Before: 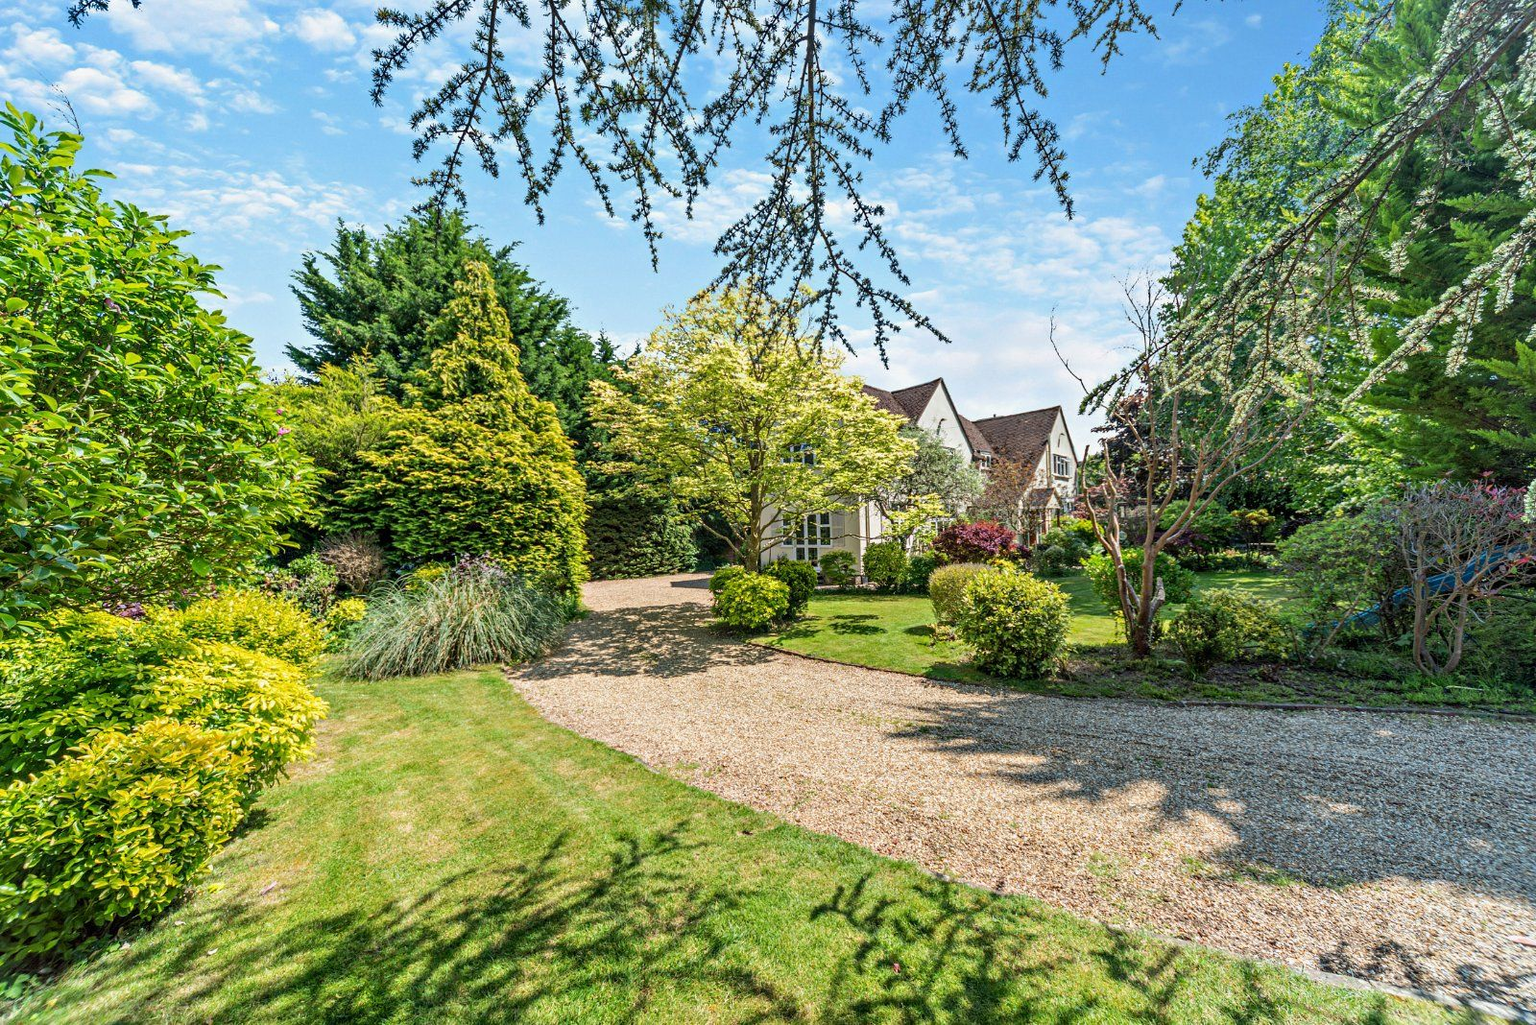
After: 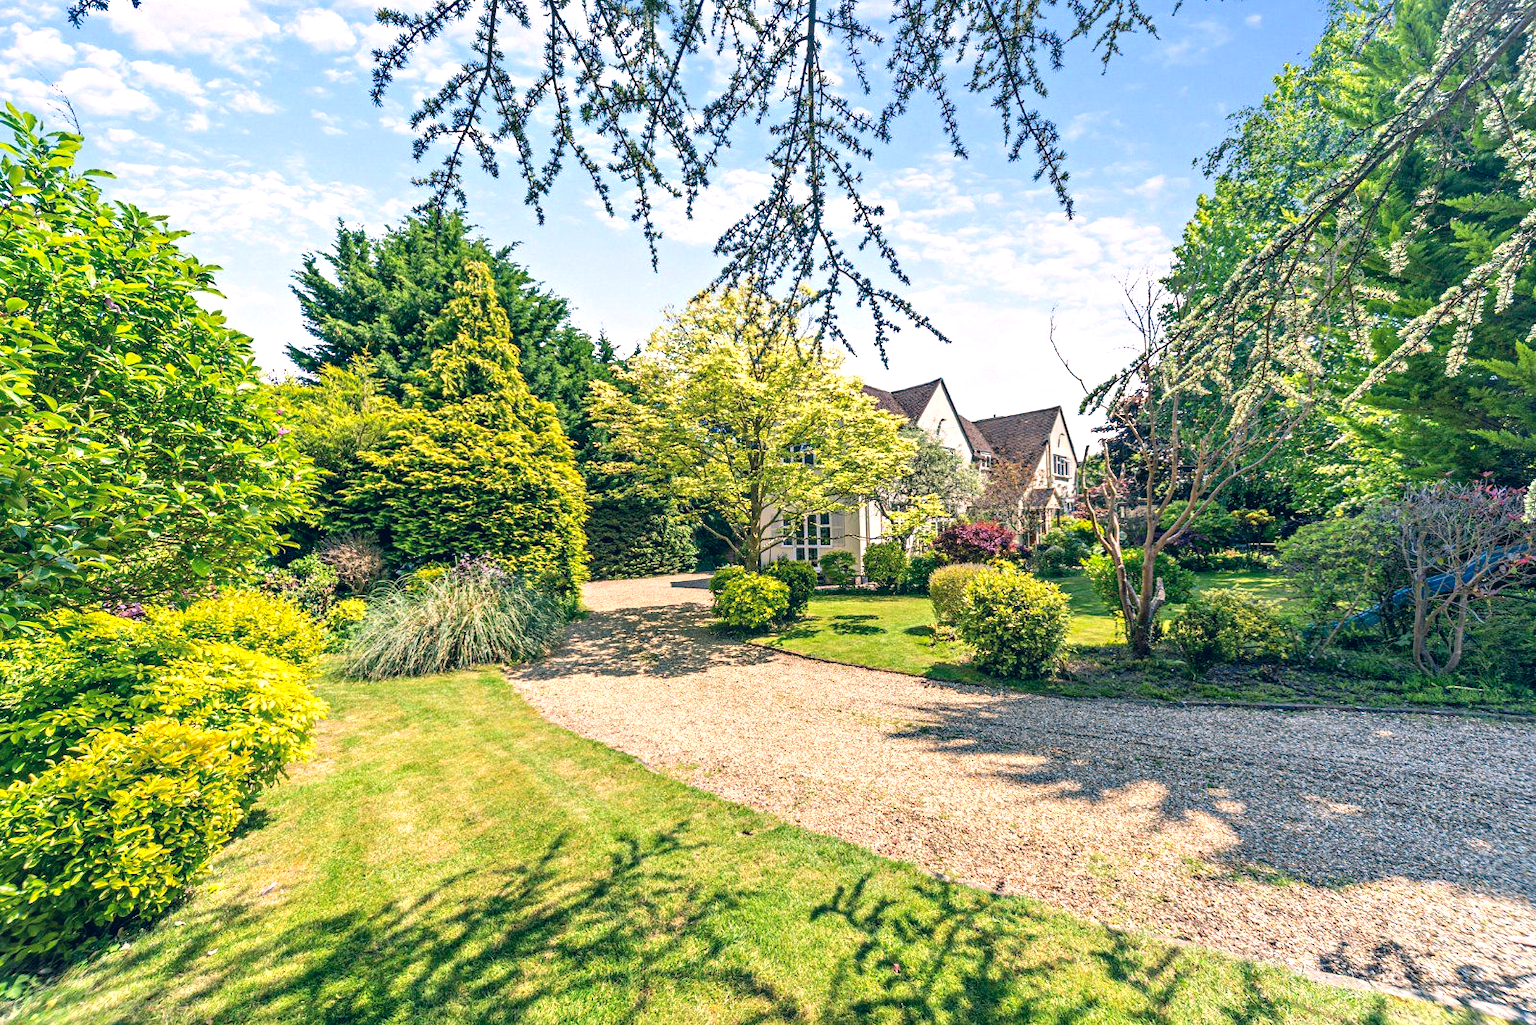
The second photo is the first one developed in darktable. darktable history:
exposure: black level correction 0, exposure 0.499 EV, compensate highlight preservation false
color calibration: illuminant as shot in camera, x 0.358, y 0.373, temperature 4628.91 K, clip negative RGB from gamut false
color correction: highlights a* 10.32, highlights b* 14.82, shadows a* -9.98, shadows b* -14.88
